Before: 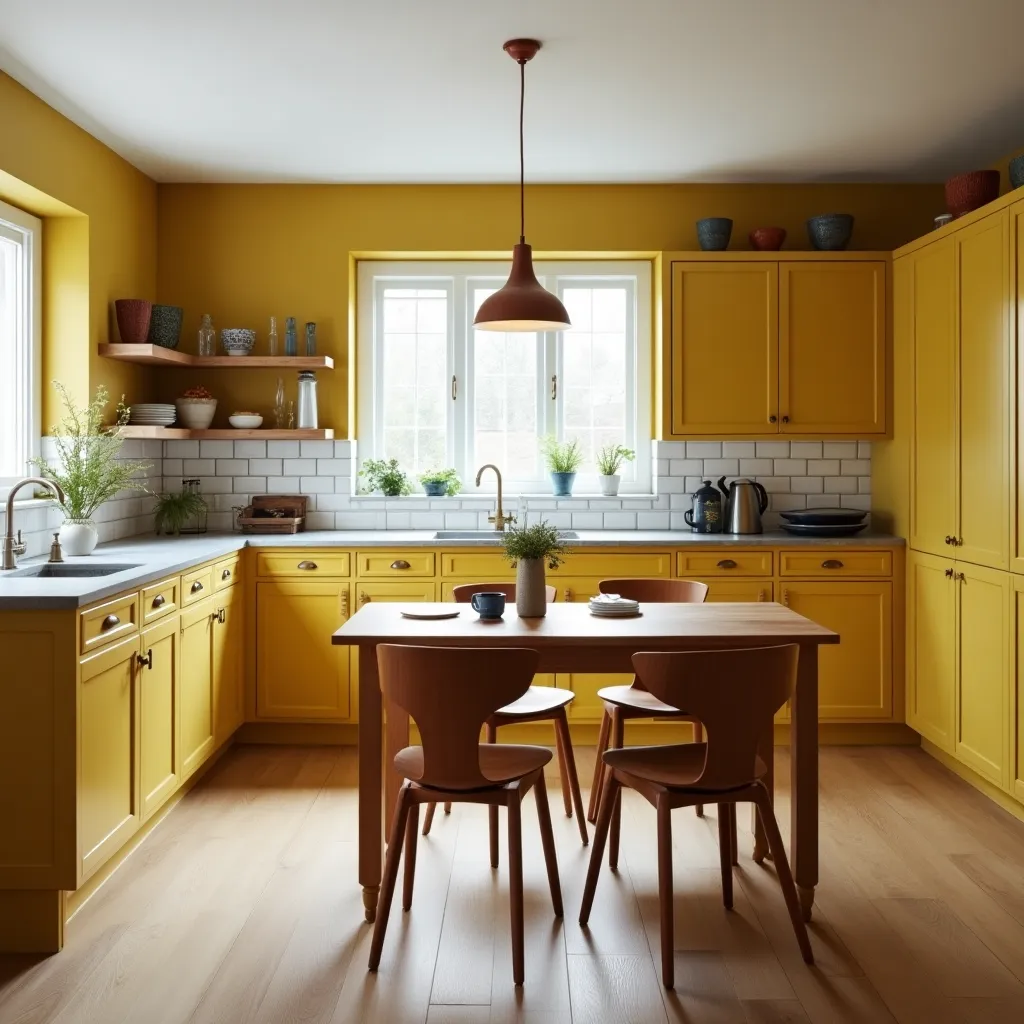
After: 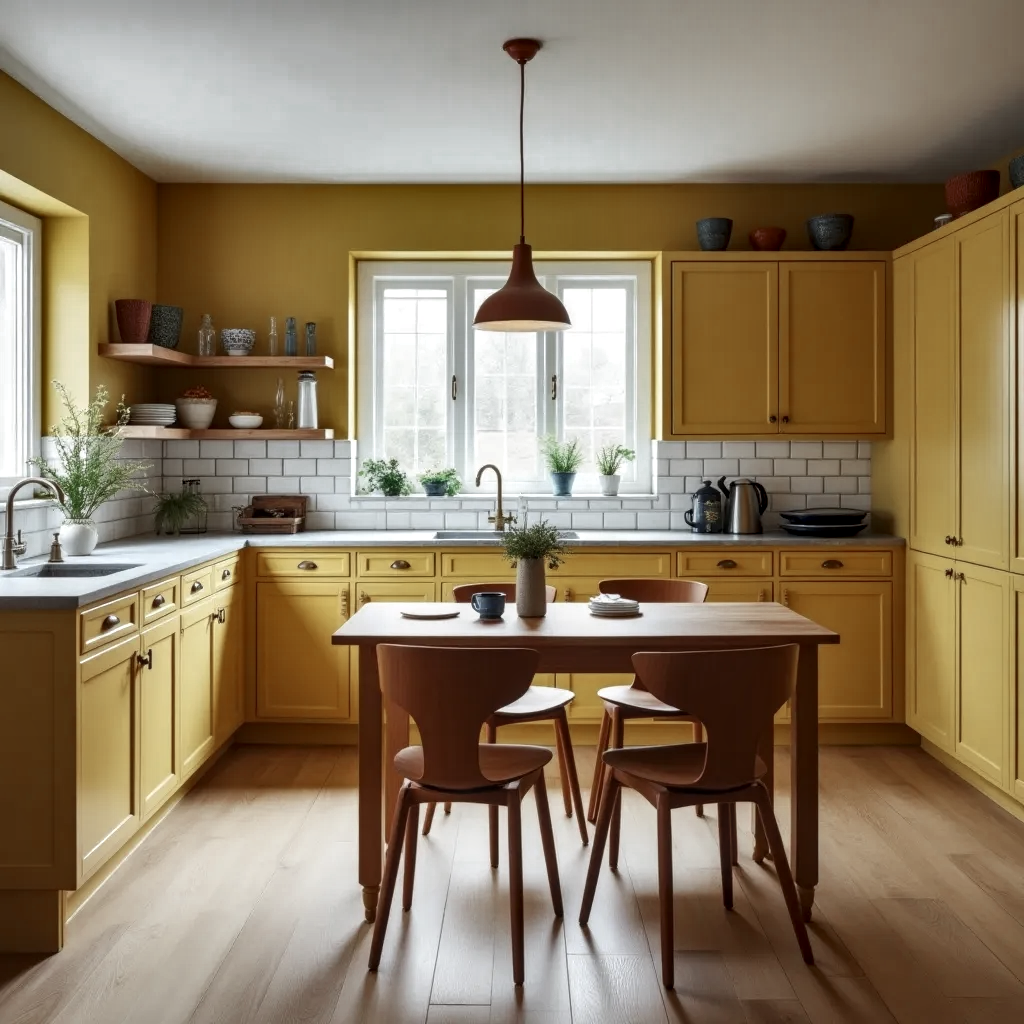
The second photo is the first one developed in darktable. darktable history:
local contrast: on, module defaults
color zones: curves: ch0 [(0, 0.5) (0.125, 0.4) (0.25, 0.5) (0.375, 0.4) (0.5, 0.4) (0.625, 0.6) (0.75, 0.6) (0.875, 0.5)]; ch1 [(0, 0.35) (0.125, 0.45) (0.25, 0.35) (0.375, 0.35) (0.5, 0.35) (0.625, 0.35) (0.75, 0.45) (0.875, 0.35)]; ch2 [(0, 0.6) (0.125, 0.5) (0.25, 0.5) (0.375, 0.6) (0.5, 0.6) (0.625, 0.5) (0.75, 0.5) (0.875, 0.5)]
shadows and highlights: radius 108.52, shadows 40.68, highlights -72.88, low approximation 0.01, soften with gaussian
